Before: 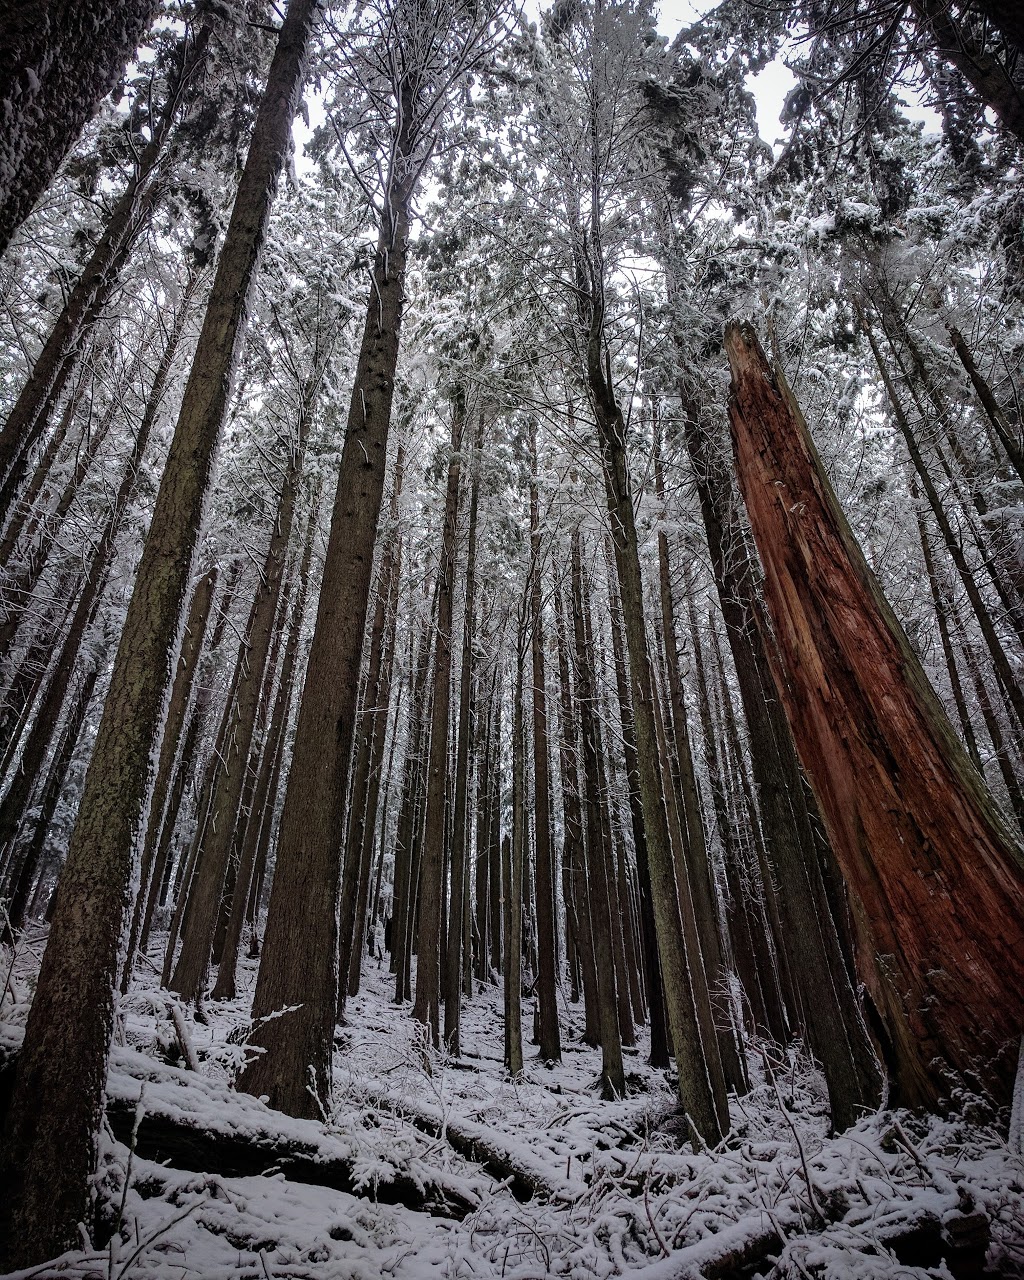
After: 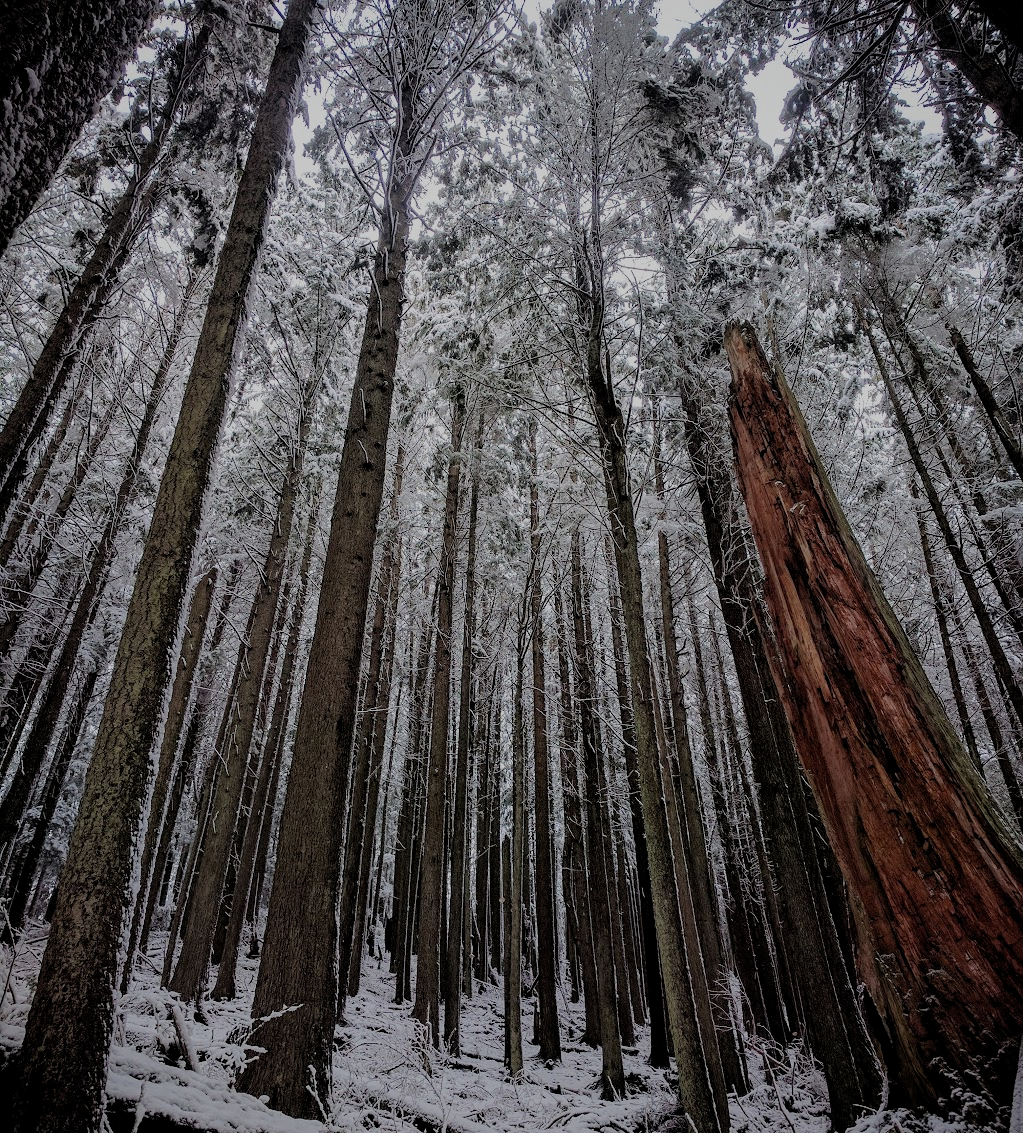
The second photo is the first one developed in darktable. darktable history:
filmic rgb: black relative exposure -8.88 EV, white relative exposure 4.98 EV, target black luminance 0%, hardness 3.77, latitude 66.66%, contrast 0.815, highlights saturation mix 11.35%, shadows ↔ highlights balance 20.11%
crop and rotate: top 0%, bottom 11.434%
